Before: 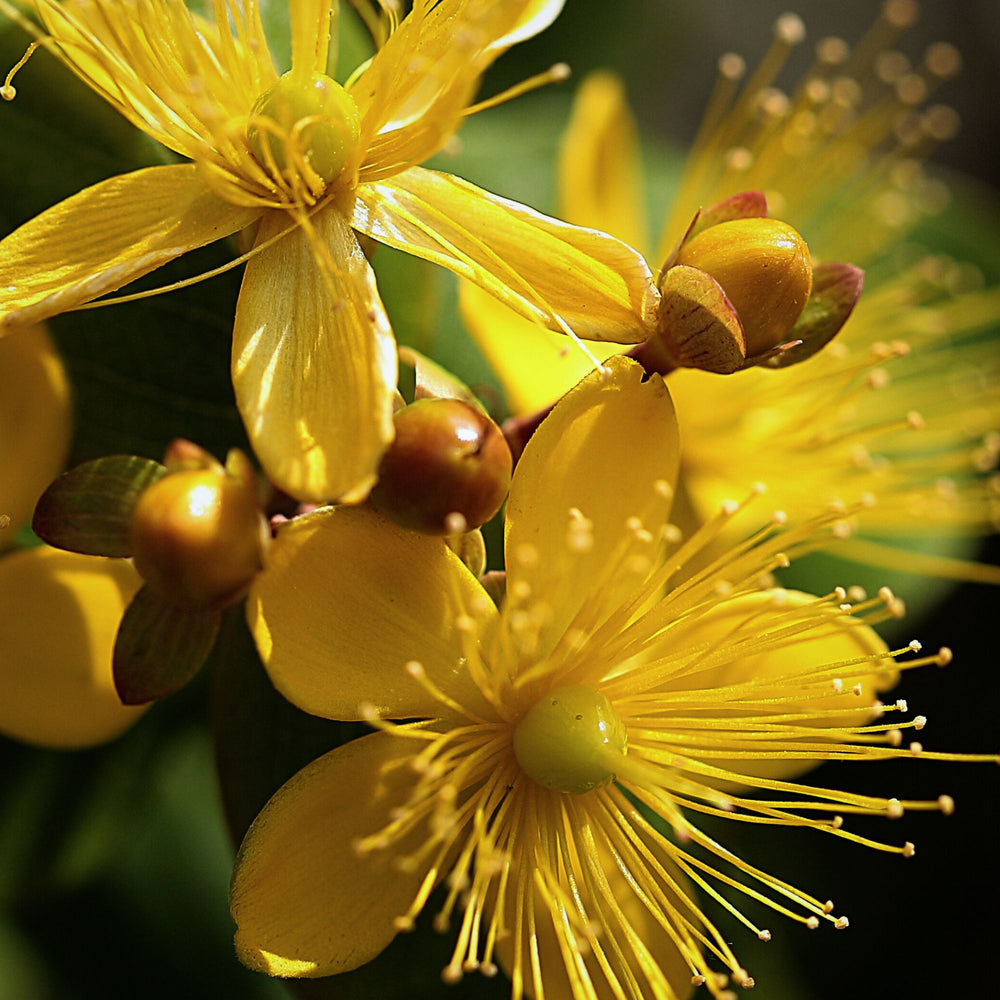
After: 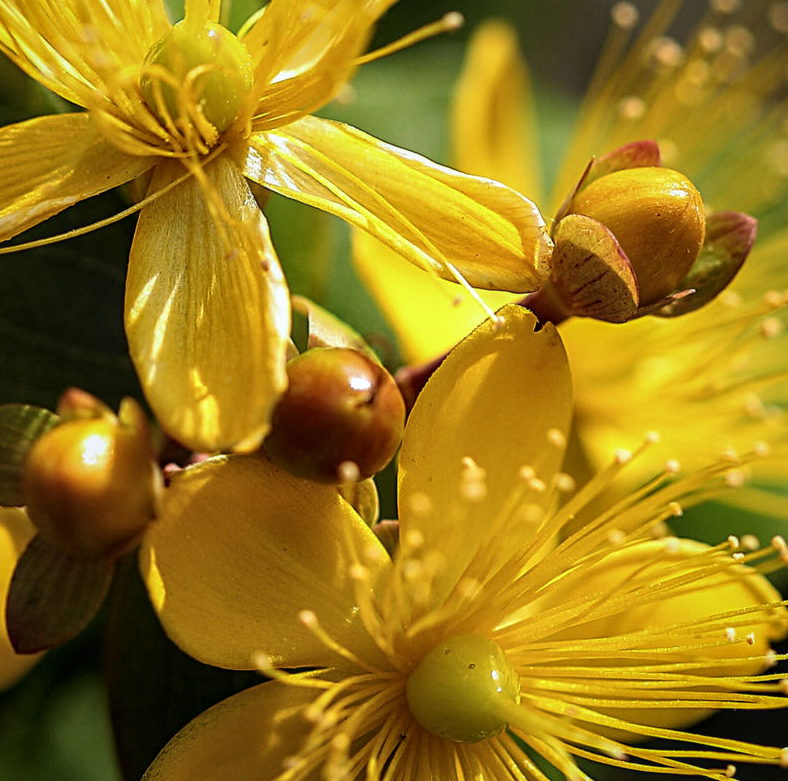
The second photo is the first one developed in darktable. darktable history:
crop and rotate: left 10.77%, top 5.1%, right 10.41%, bottom 16.76%
local contrast: on, module defaults
